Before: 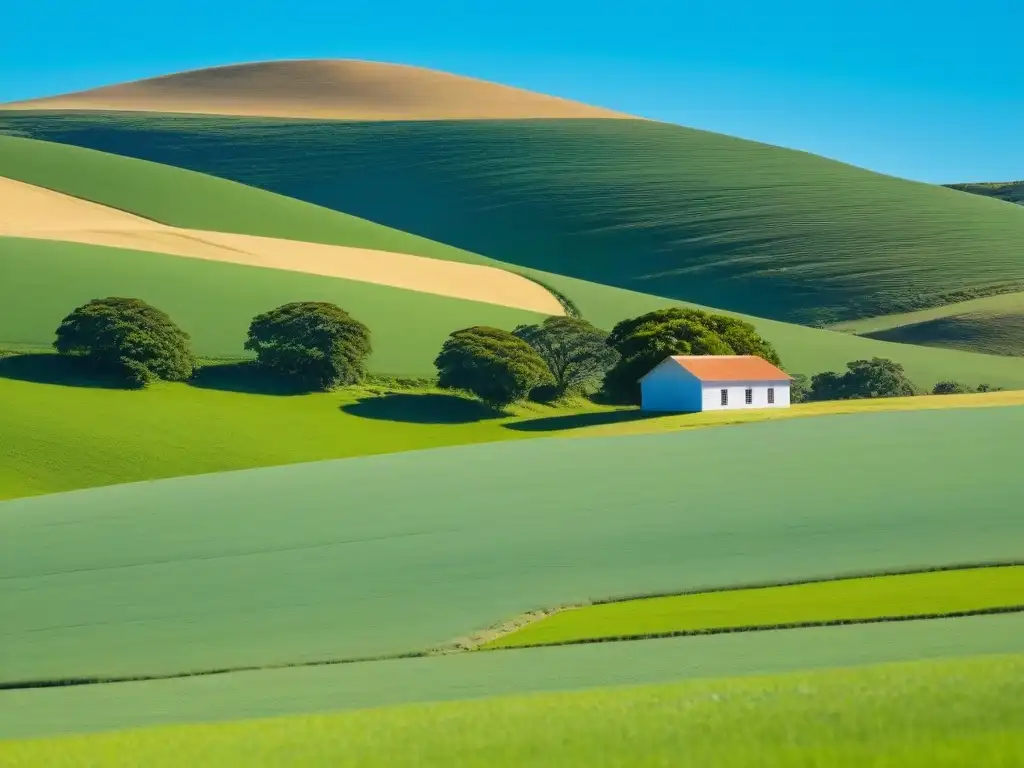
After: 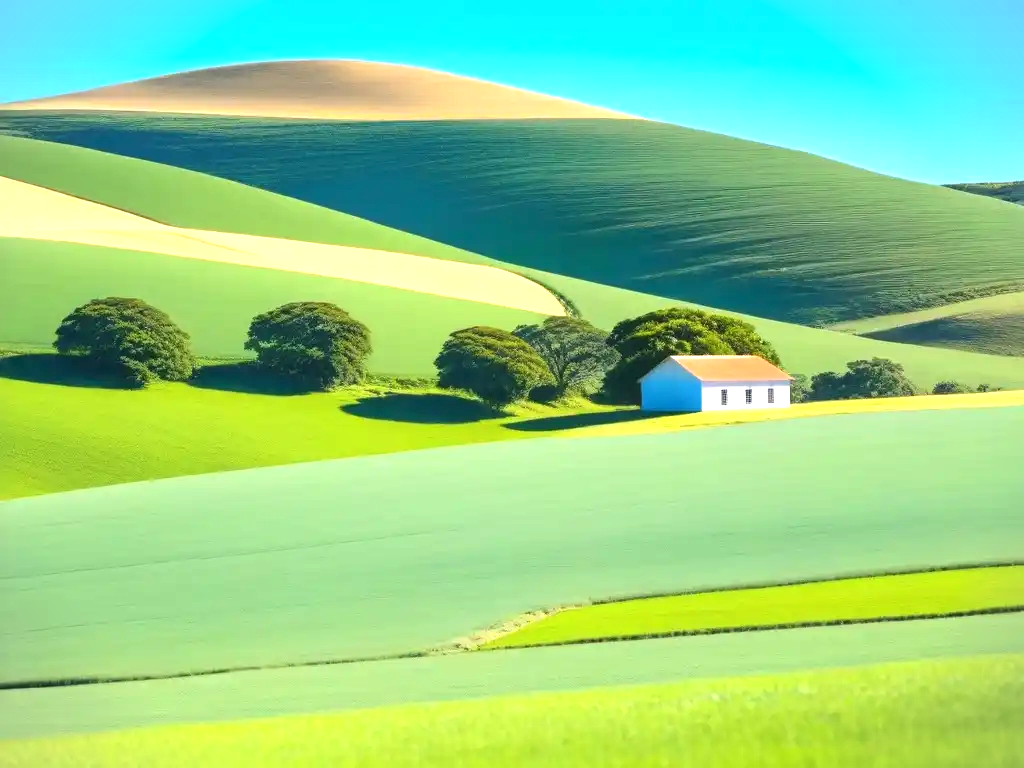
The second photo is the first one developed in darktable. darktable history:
vignetting: fall-off start 97.28%, fall-off radius 78.49%, width/height ratio 1.116
exposure: black level correction 0, exposure 1.105 EV, compensate exposure bias true, compensate highlight preservation false
